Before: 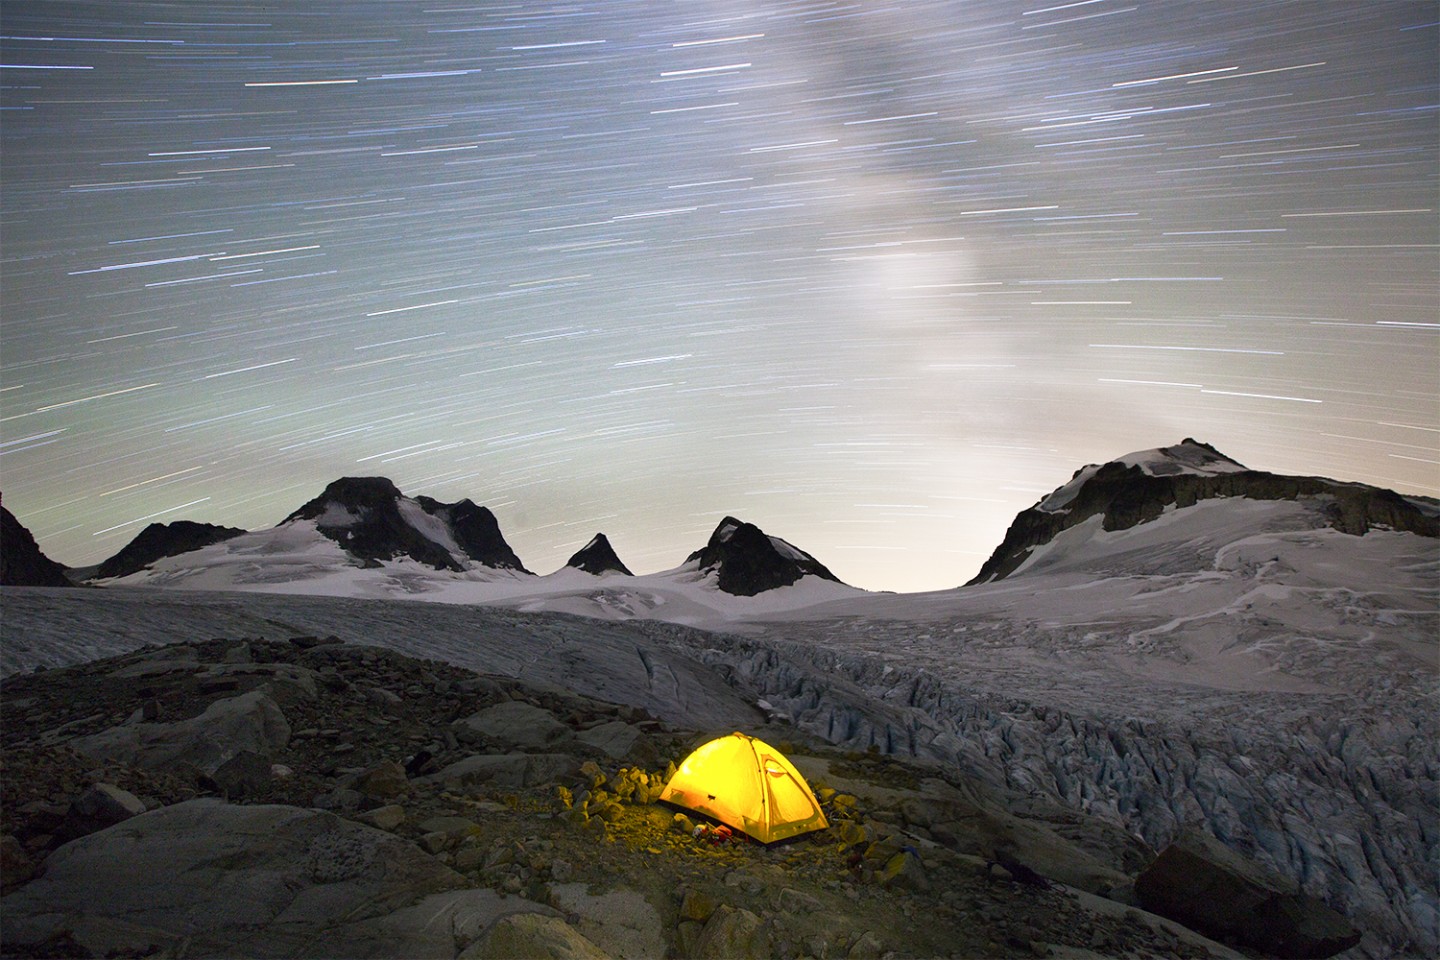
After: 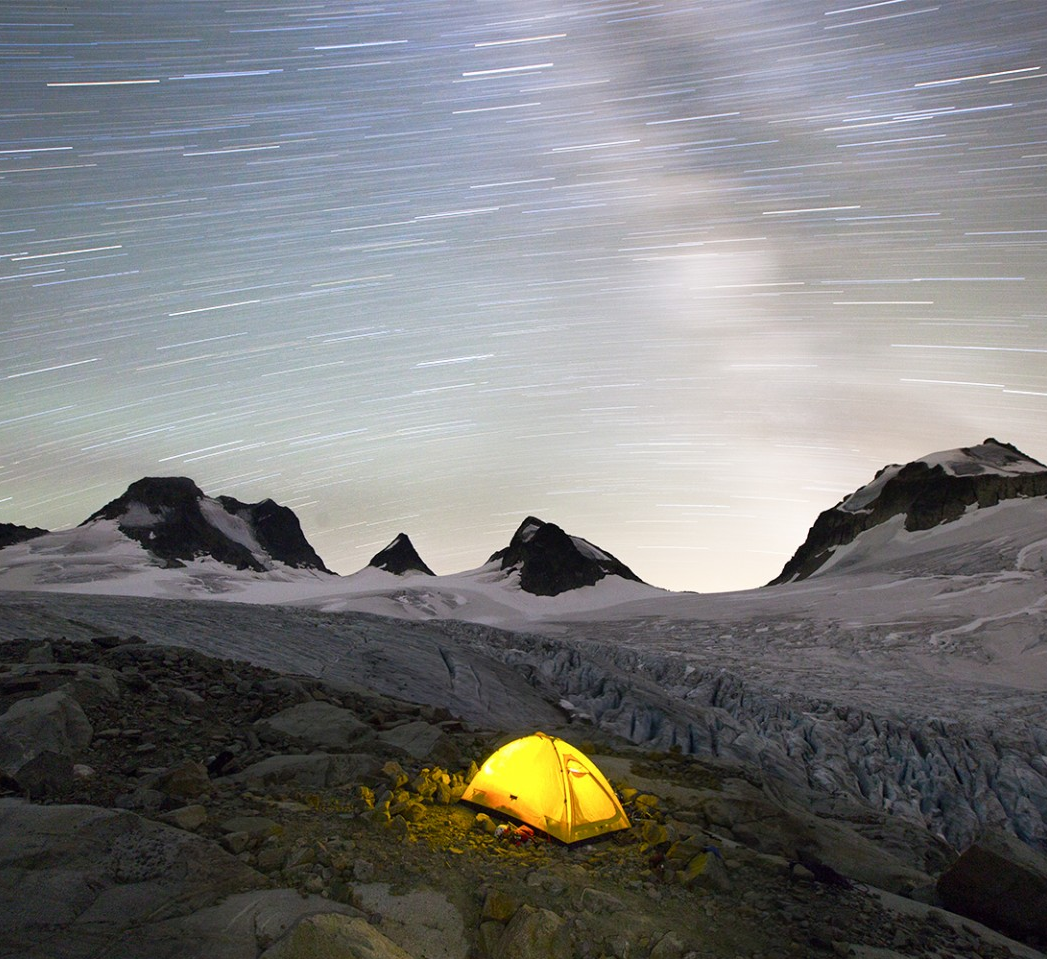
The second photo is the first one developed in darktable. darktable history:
crop: left 13.774%, right 13.456%
